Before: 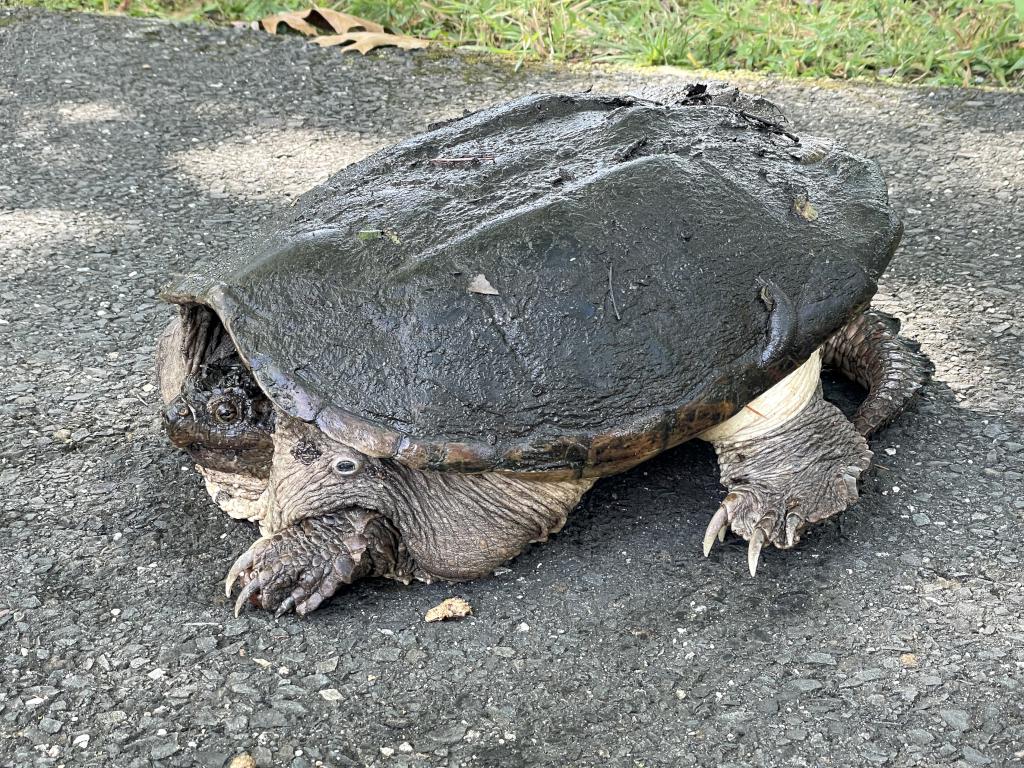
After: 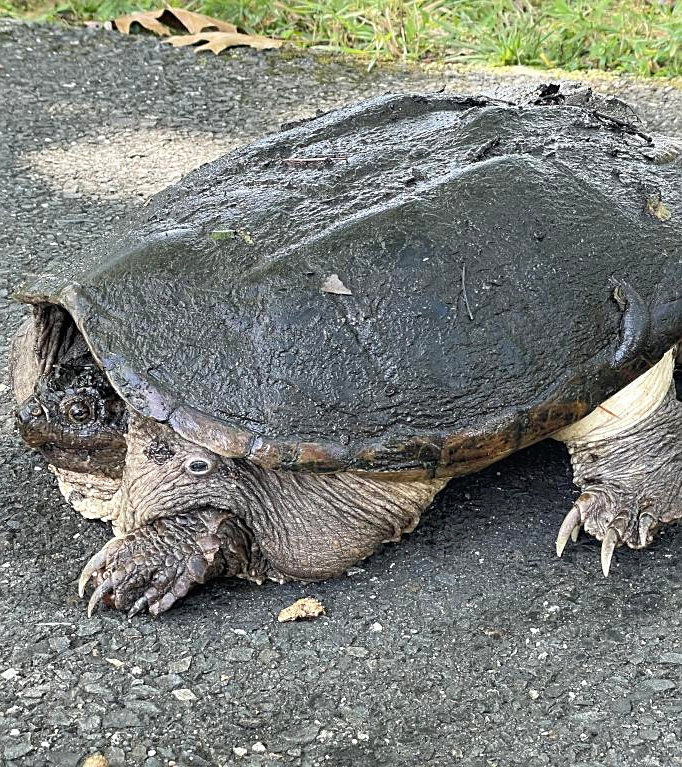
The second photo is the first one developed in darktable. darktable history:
color balance rgb: perceptual saturation grading › global saturation 10%, global vibrance 10%
local contrast: mode bilateral grid, contrast 100, coarseness 100, detail 91%, midtone range 0.2
crop and rotate: left 14.436%, right 18.898%
sharpen: radius 1.864, amount 0.398, threshold 1.271
